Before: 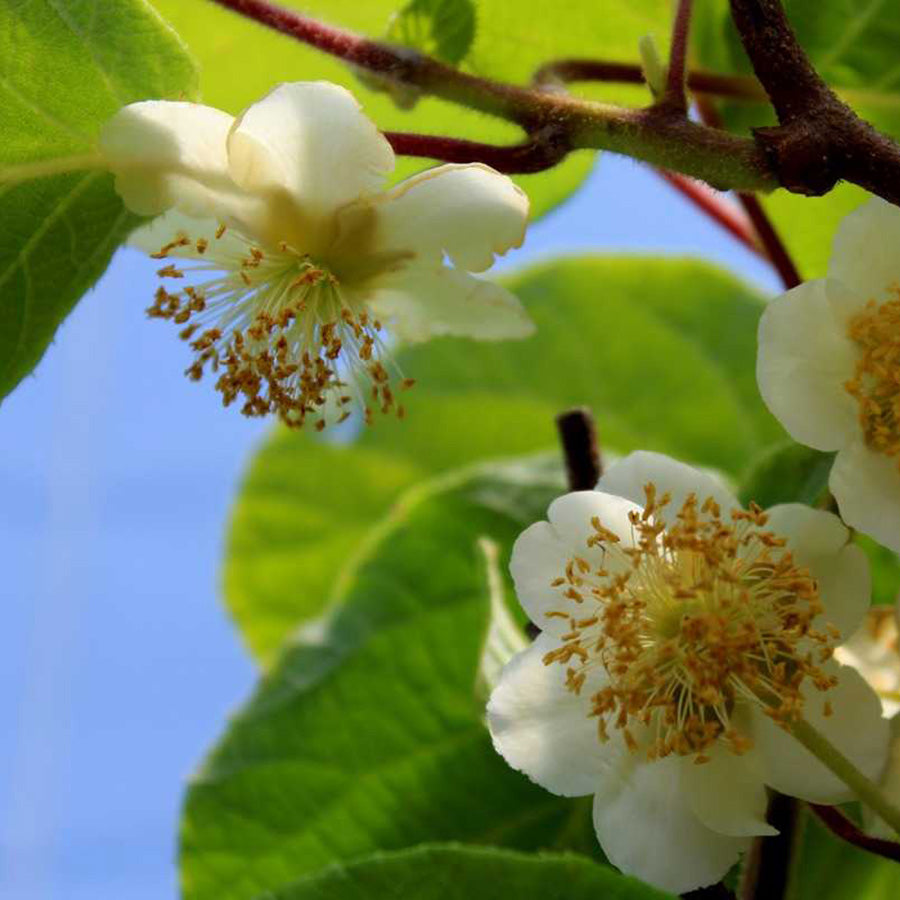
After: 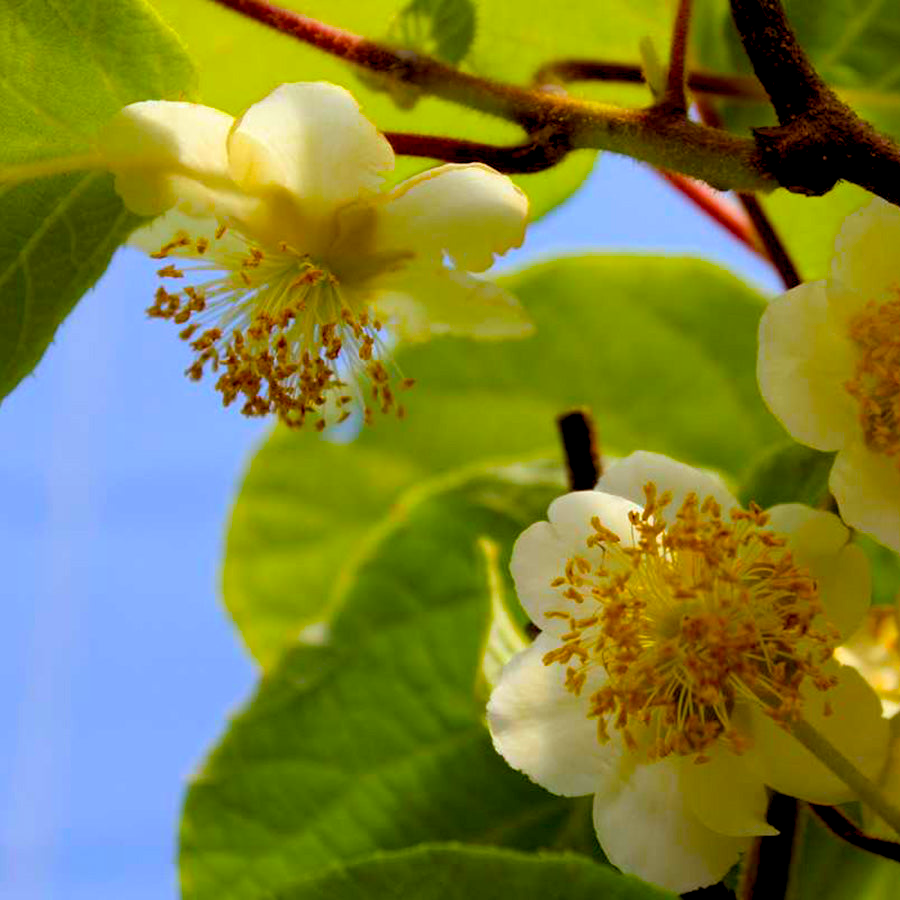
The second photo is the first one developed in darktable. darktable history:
color balance rgb: shadows lift › chroma 2.005%, shadows lift › hue 137.31°, power › luminance 9.801%, power › chroma 2.806%, power › hue 59.3°, global offset › luminance -0.509%, perceptual saturation grading › global saturation 29.642%, global vibrance 20%
